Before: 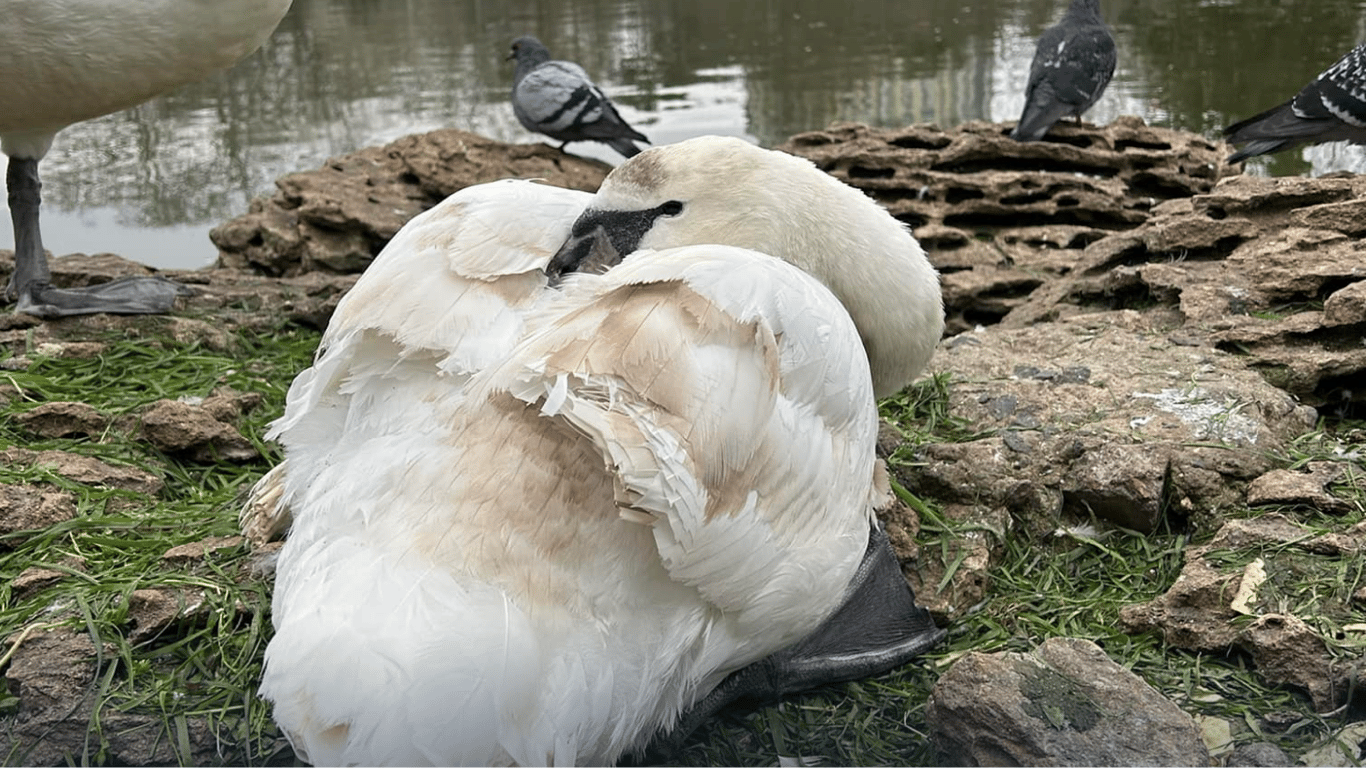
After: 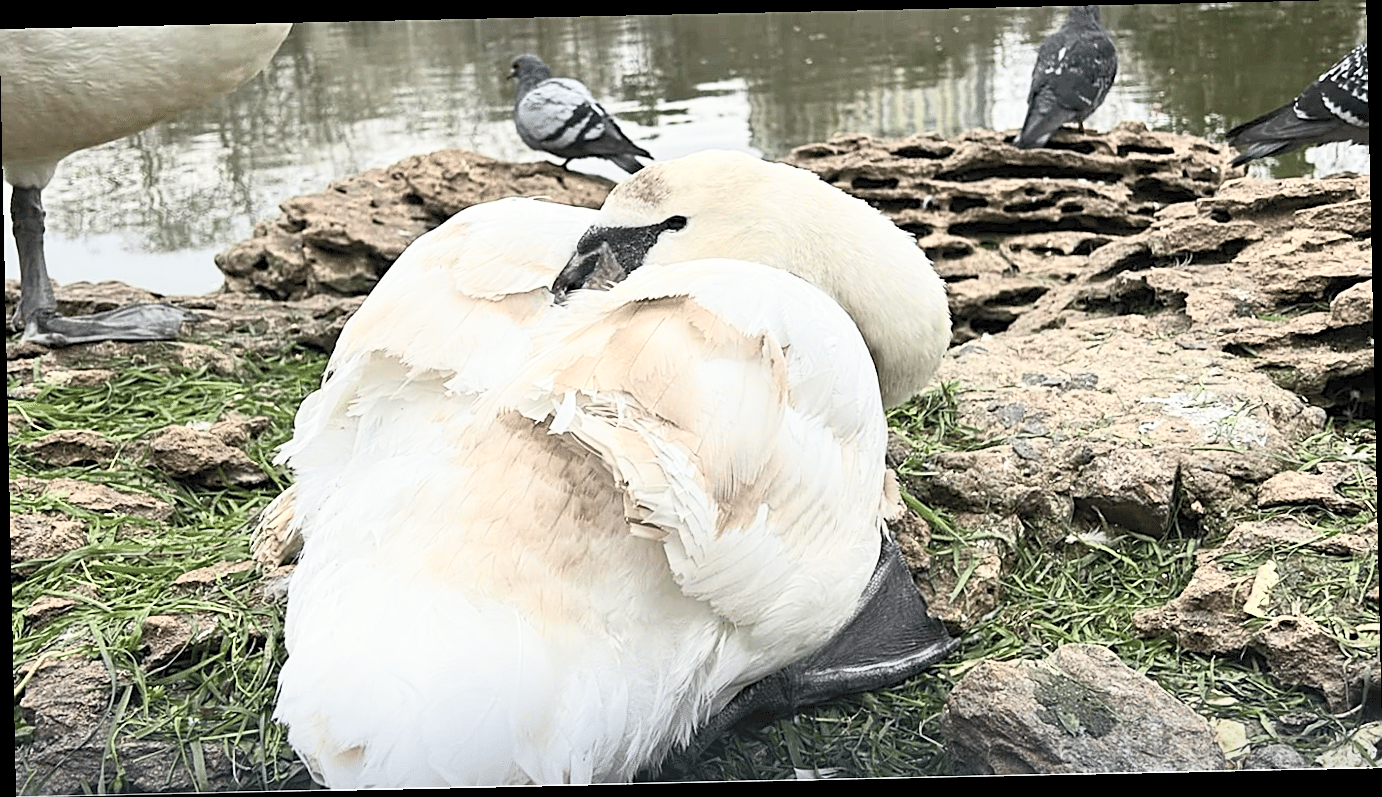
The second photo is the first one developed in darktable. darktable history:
contrast brightness saturation: contrast 0.39, brightness 0.53
sharpen: amount 0.6
rotate and perspective: rotation -1.24°, automatic cropping off
